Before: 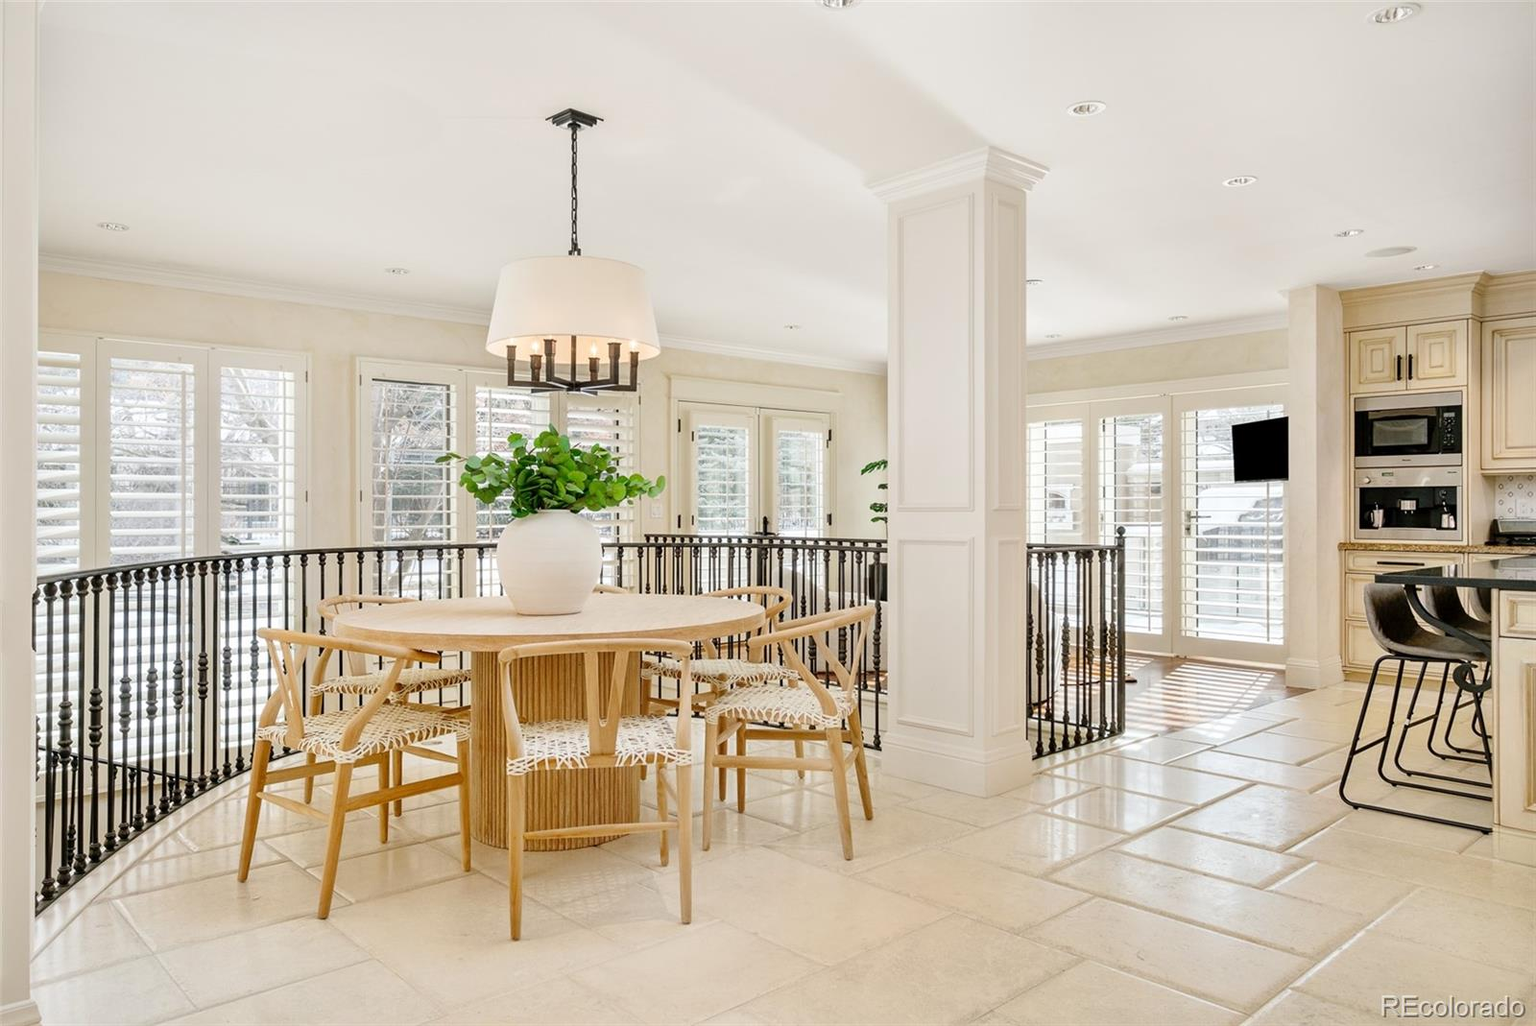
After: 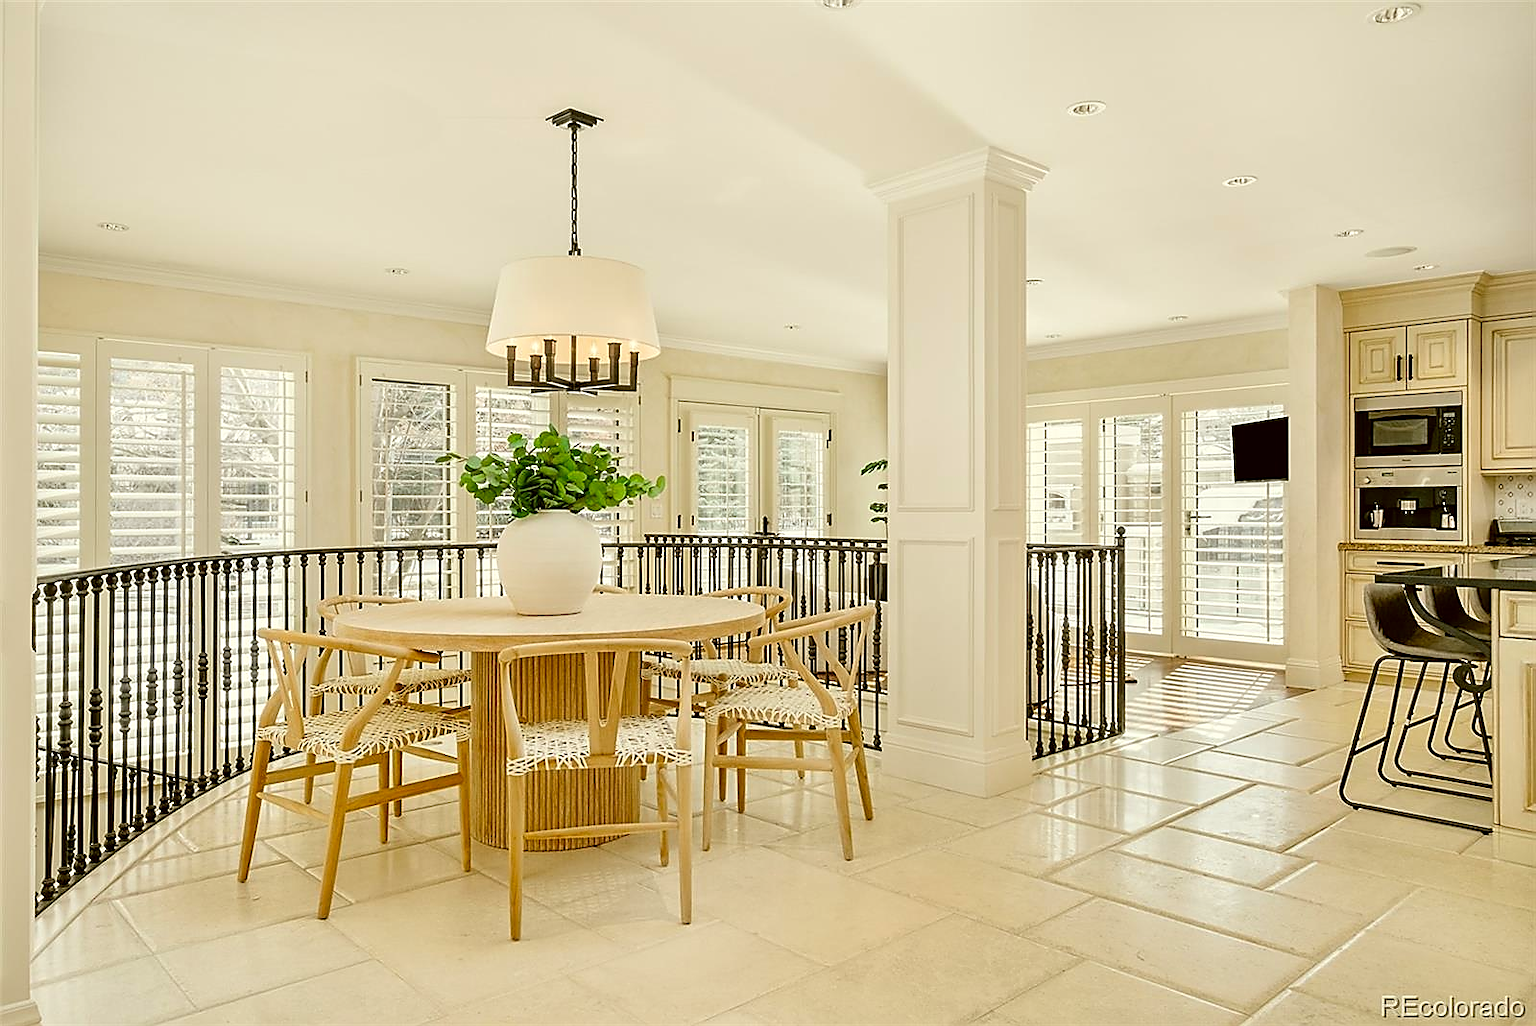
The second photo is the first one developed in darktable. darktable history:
sharpen: radius 1.373, amount 1.259, threshold 0.782
color correction: highlights a* -1.59, highlights b* 9.98, shadows a* 0.791, shadows b* 19.02
